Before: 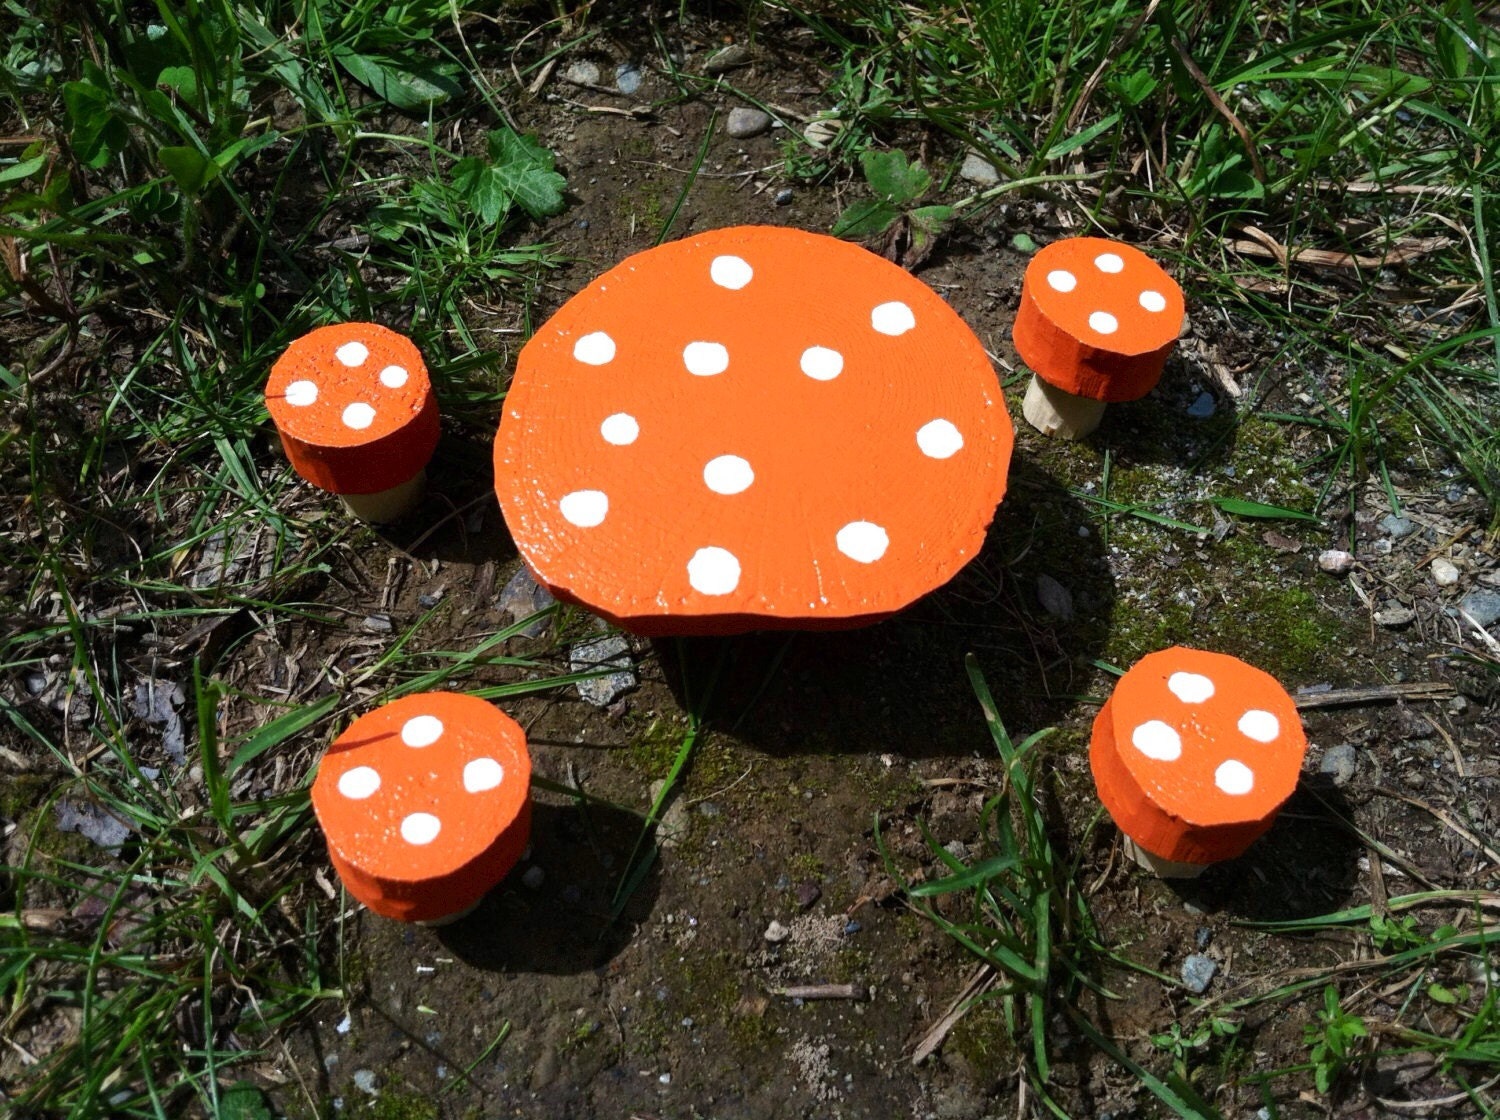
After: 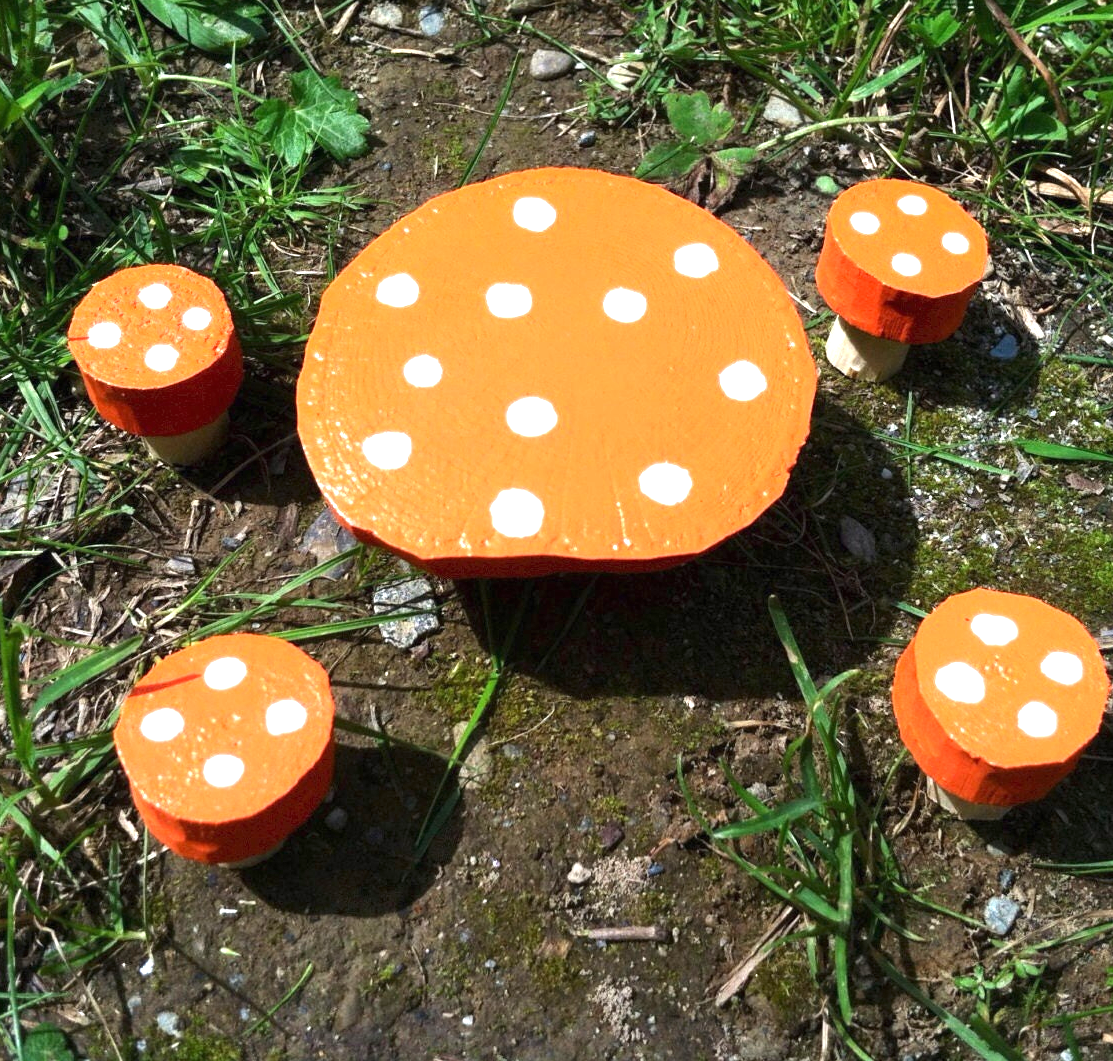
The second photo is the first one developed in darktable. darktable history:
crop and rotate: left 13.15%, top 5.251%, right 12.609%
exposure: black level correction 0, exposure 1.1 EV, compensate highlight preservation false
